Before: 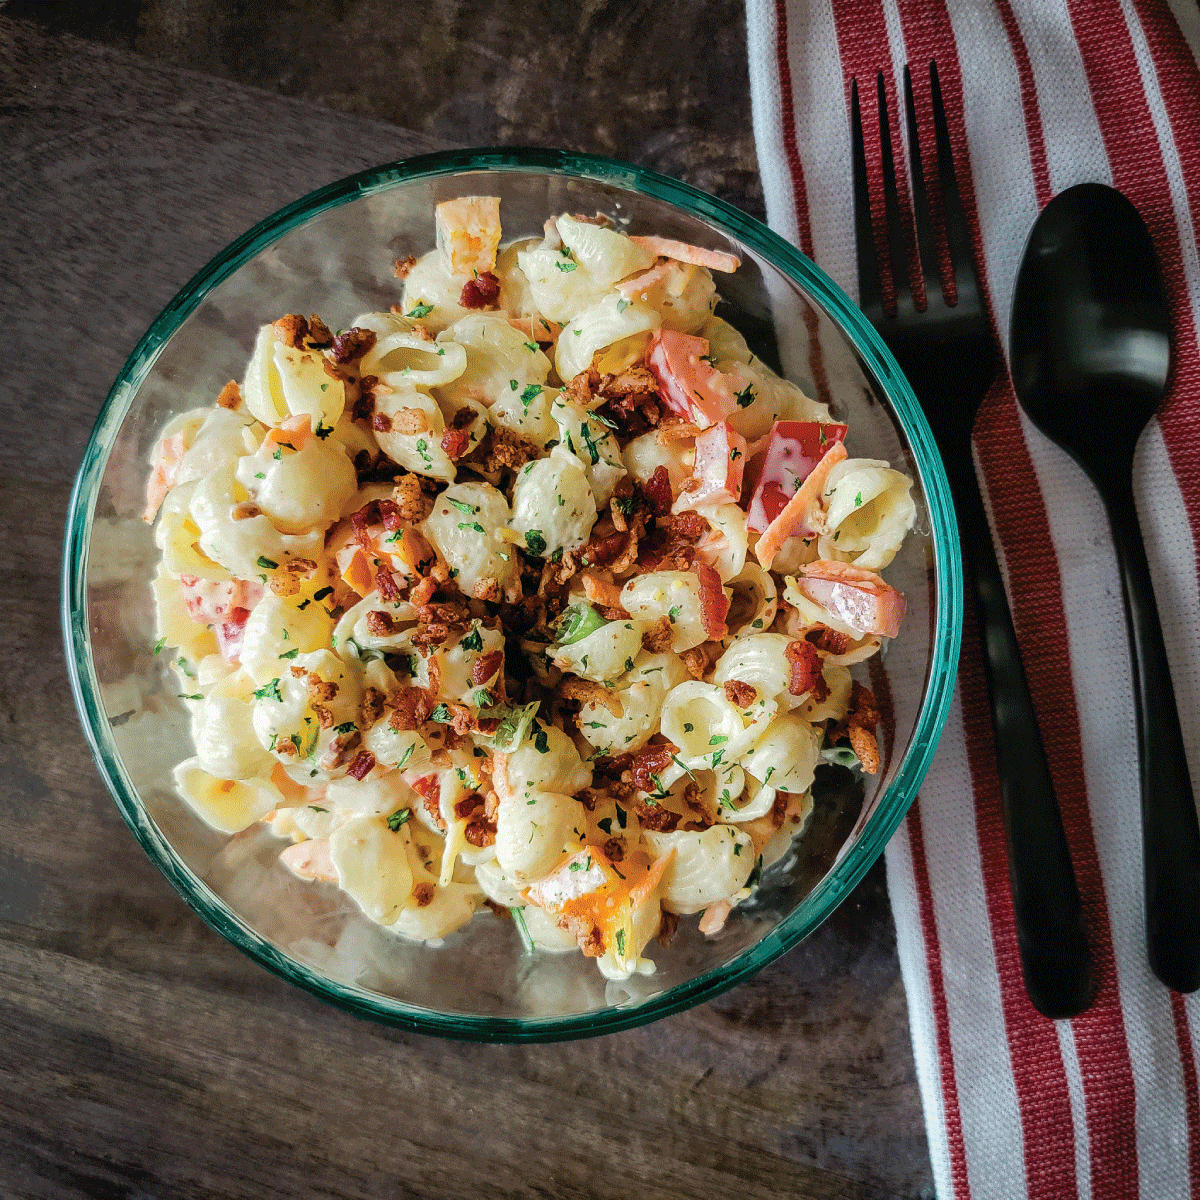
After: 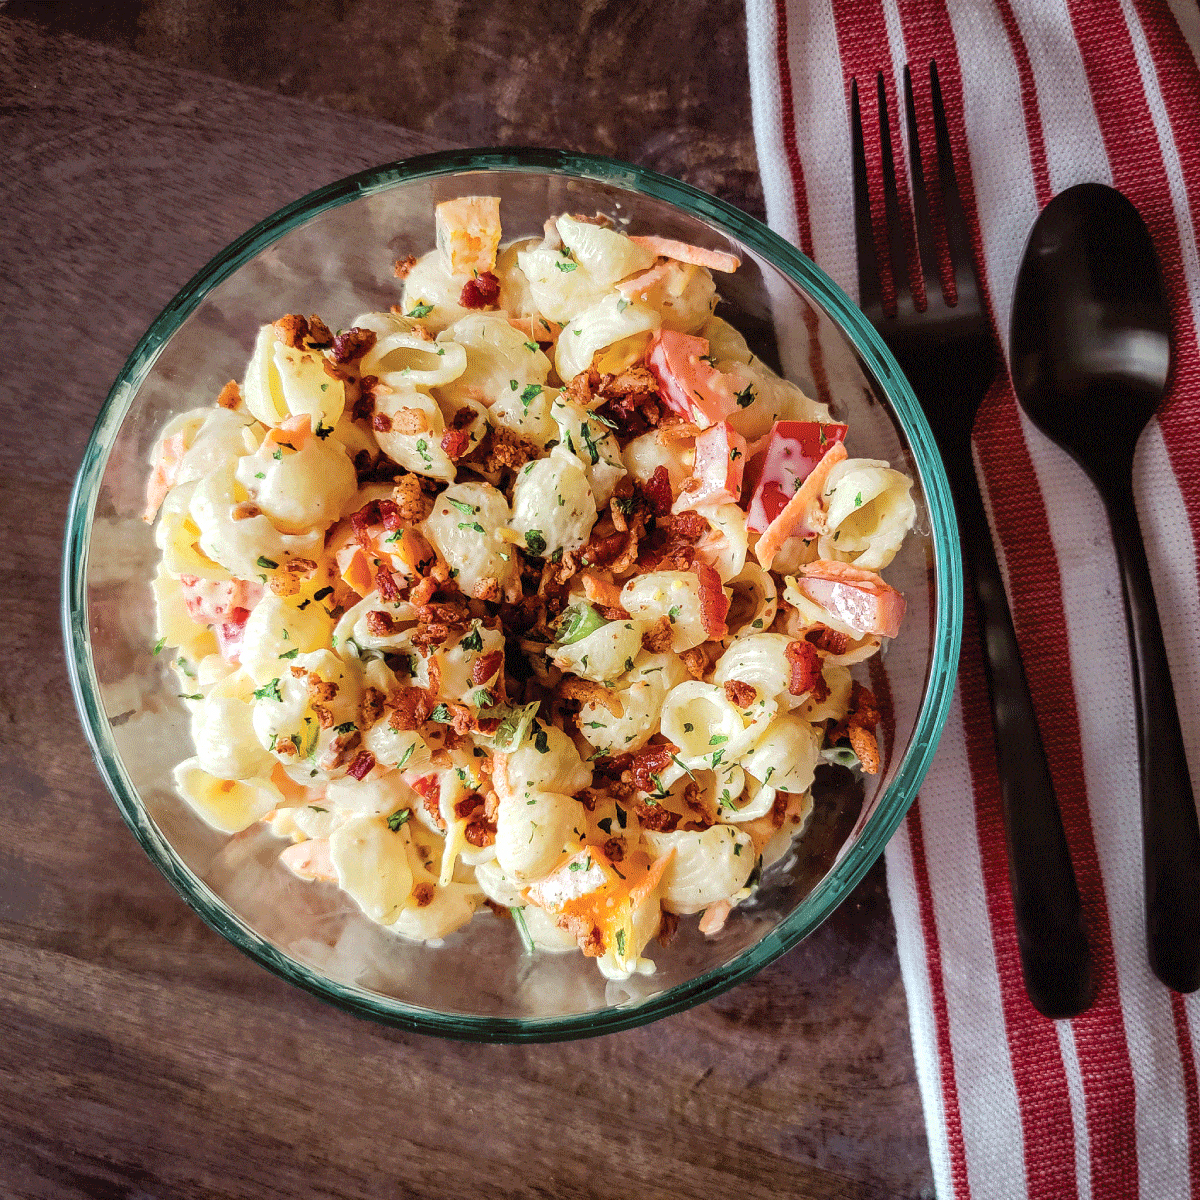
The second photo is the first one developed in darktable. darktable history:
rgb levels: mode RGB, independent channels, levels [[0, 0.474, 1], [0, 0.5, 1], [0, 0.5, 1]]
exposure: exposure 0.197 EV, compensate highlight preservation false
